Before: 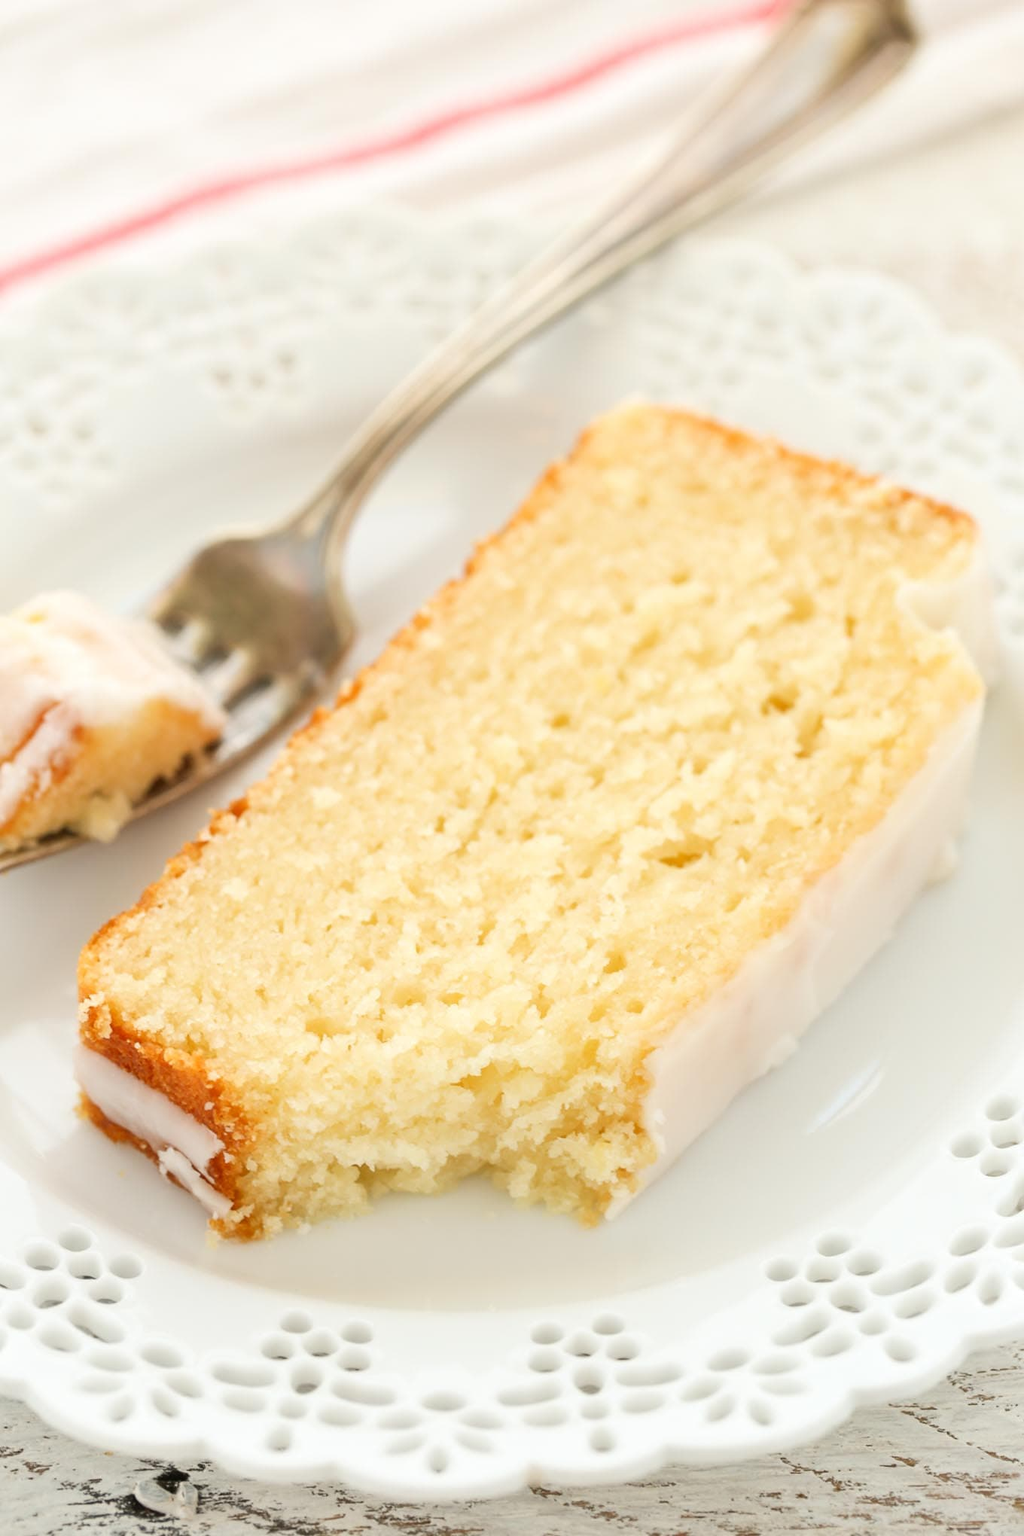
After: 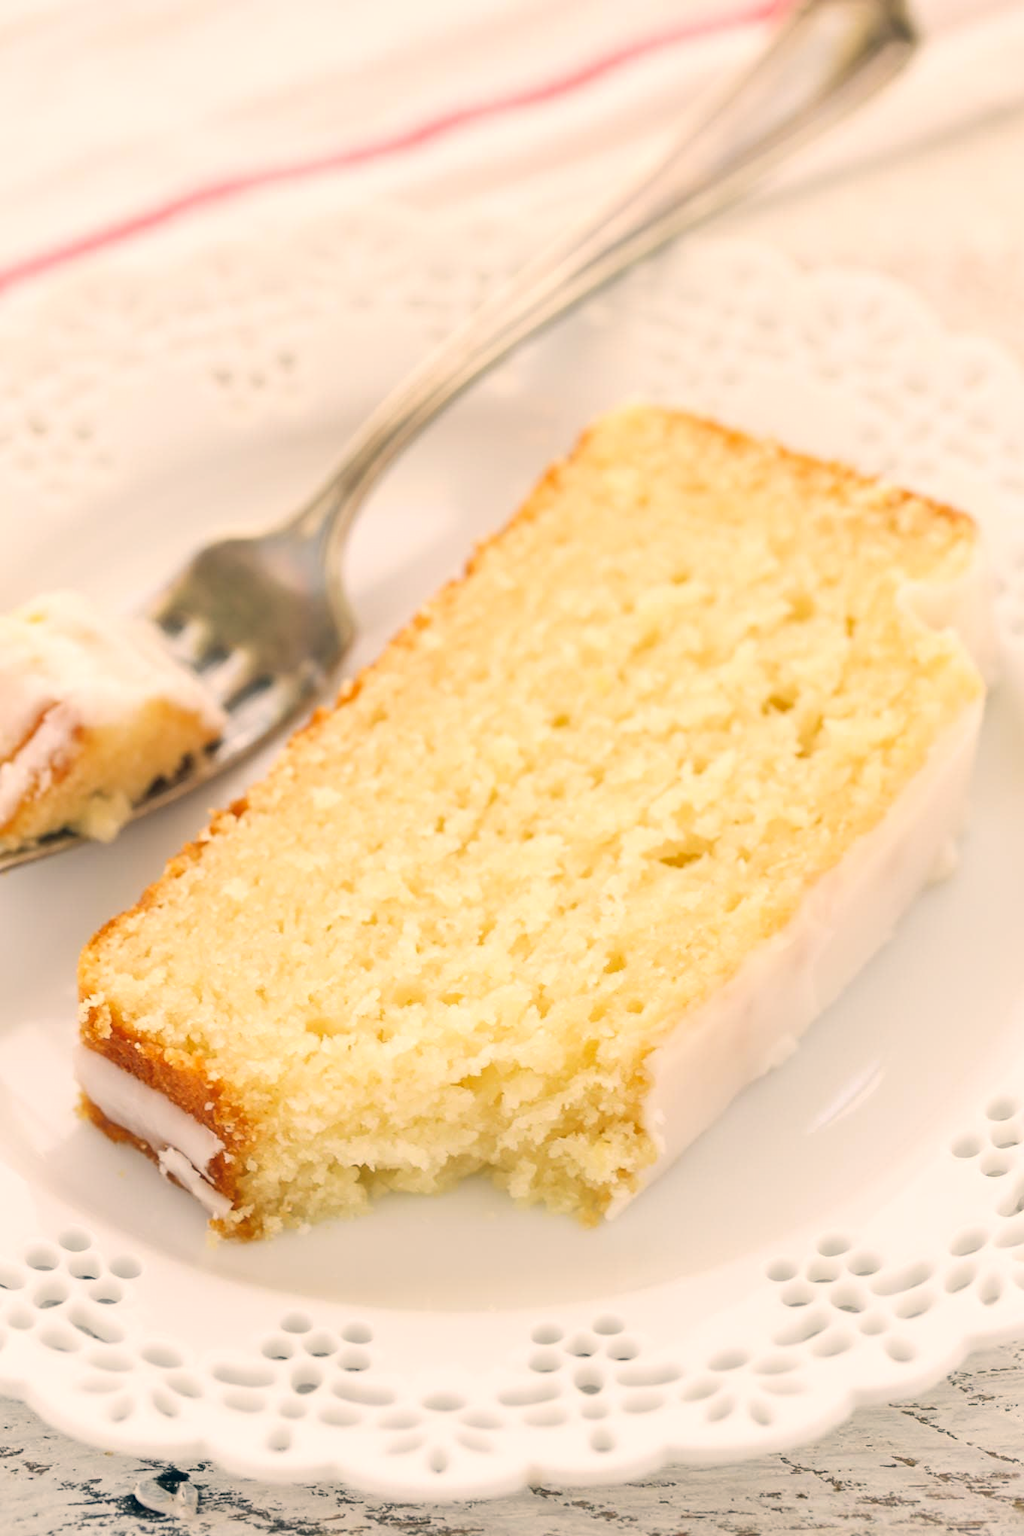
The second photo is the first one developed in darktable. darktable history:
color correction: highlights a* 10.32, highlights b* 14.66, shadows a* -9.59, shadows b* -15.02
white balance: red 0.98, blue 1.034
